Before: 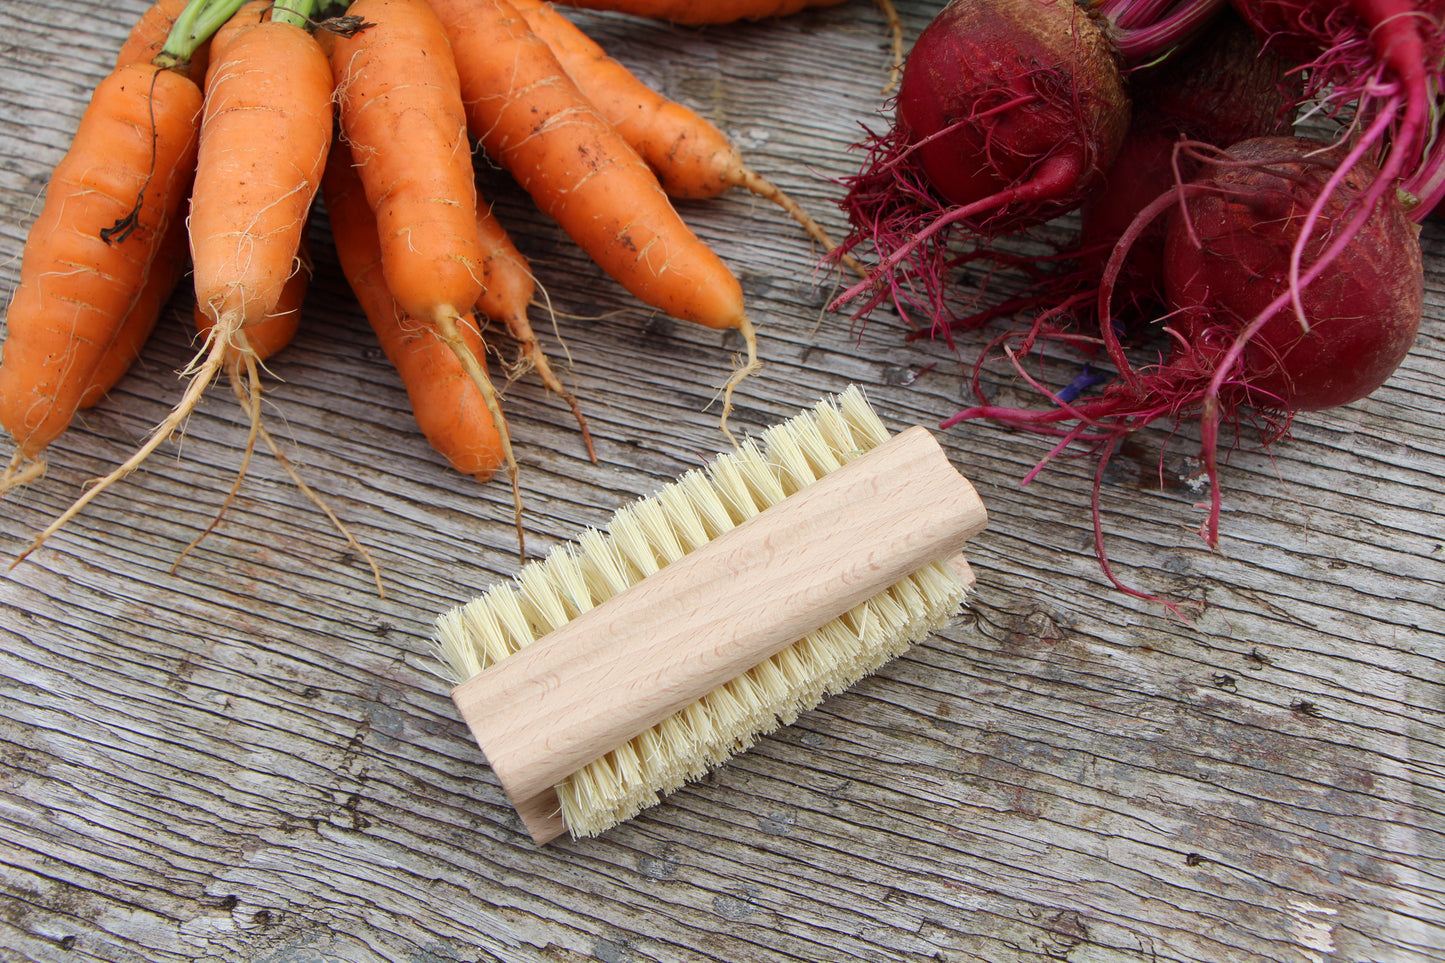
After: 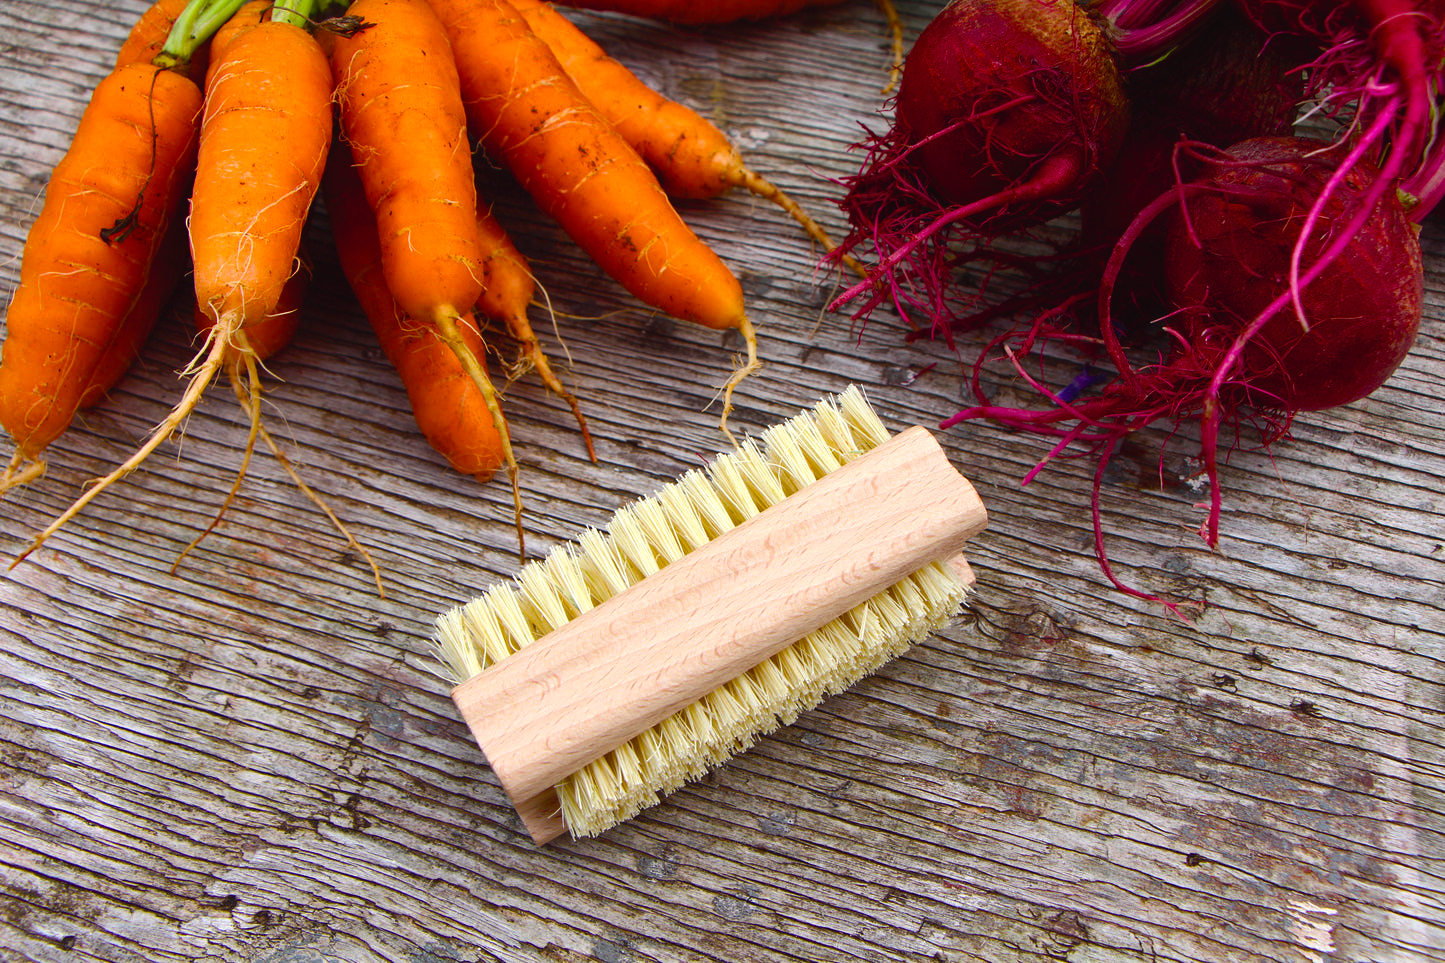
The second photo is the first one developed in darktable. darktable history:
color balance rgb: linear chroma grading › global chroma 9%, perceptual saturation grading › global saturation 36%, perceptual saturation grading › shadows 35%, perceptual brilliance grading › global brilliance 15%, perceptual brilliance grading › shadows -35%, global vibrance 15%
exposure: exposure -0.064 EV, compensate highlight preservation false
tone curve: curves: ch0 [(0, 0.029) (0.253, 0.237) (1, 0.945)]; ch1 [(0, 0) (0.401, 0.42) (0.442, 0.47) (0.492, 0.498) (0.511, 0.523) (0.557, 0.565) (0.66, 0.683) (1, 1)]; ch2 [(0, 0) (0.394, 0.413) (0.5, 0.5) (0.578, 0.568) (1, 1)], color space Lab, independent channels, preserve colors none
